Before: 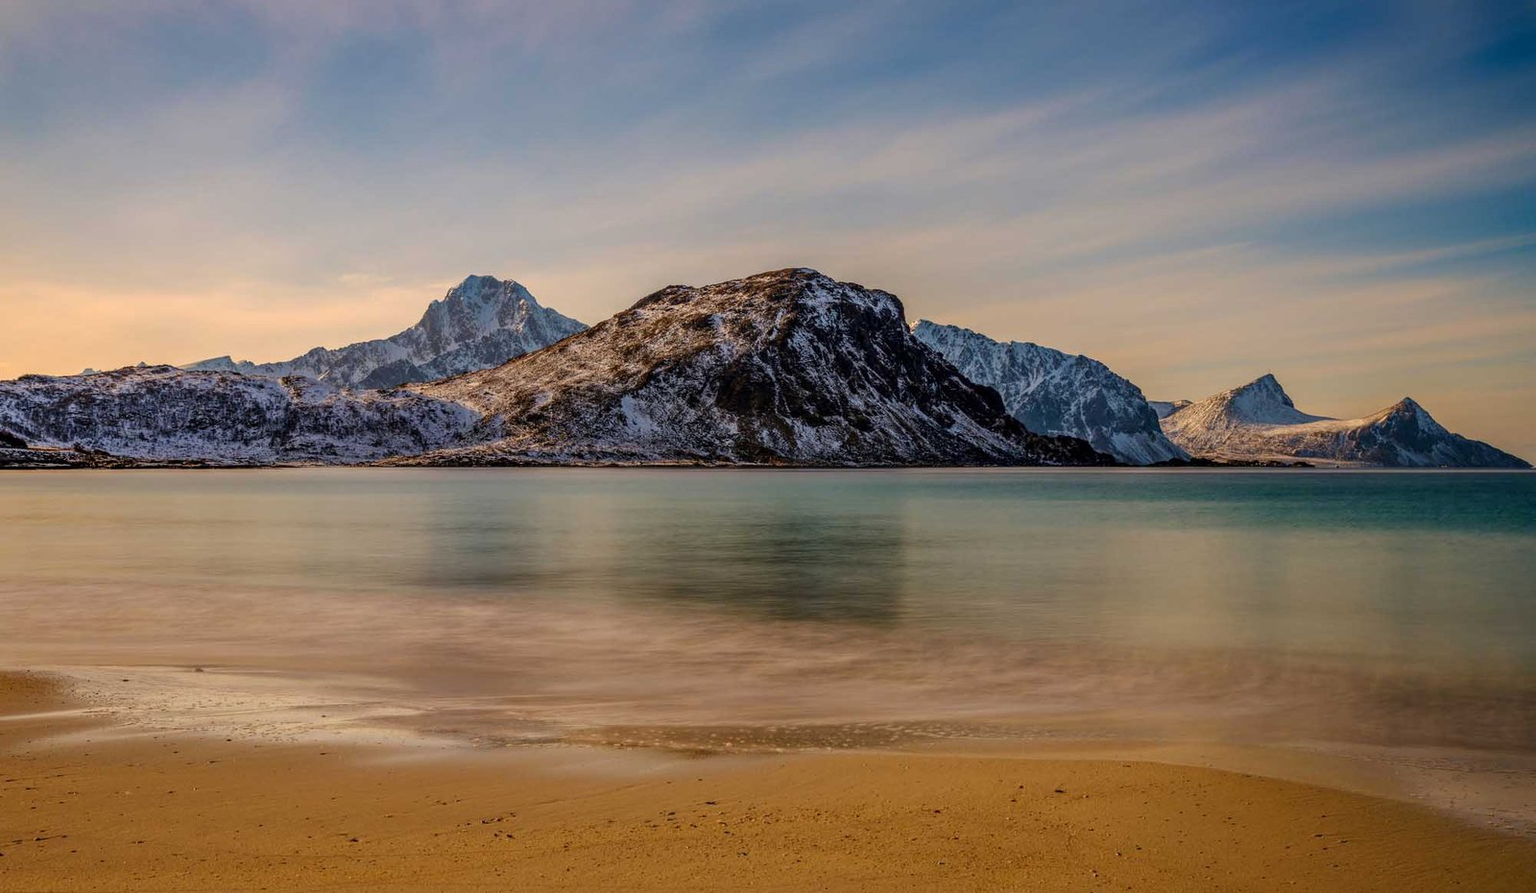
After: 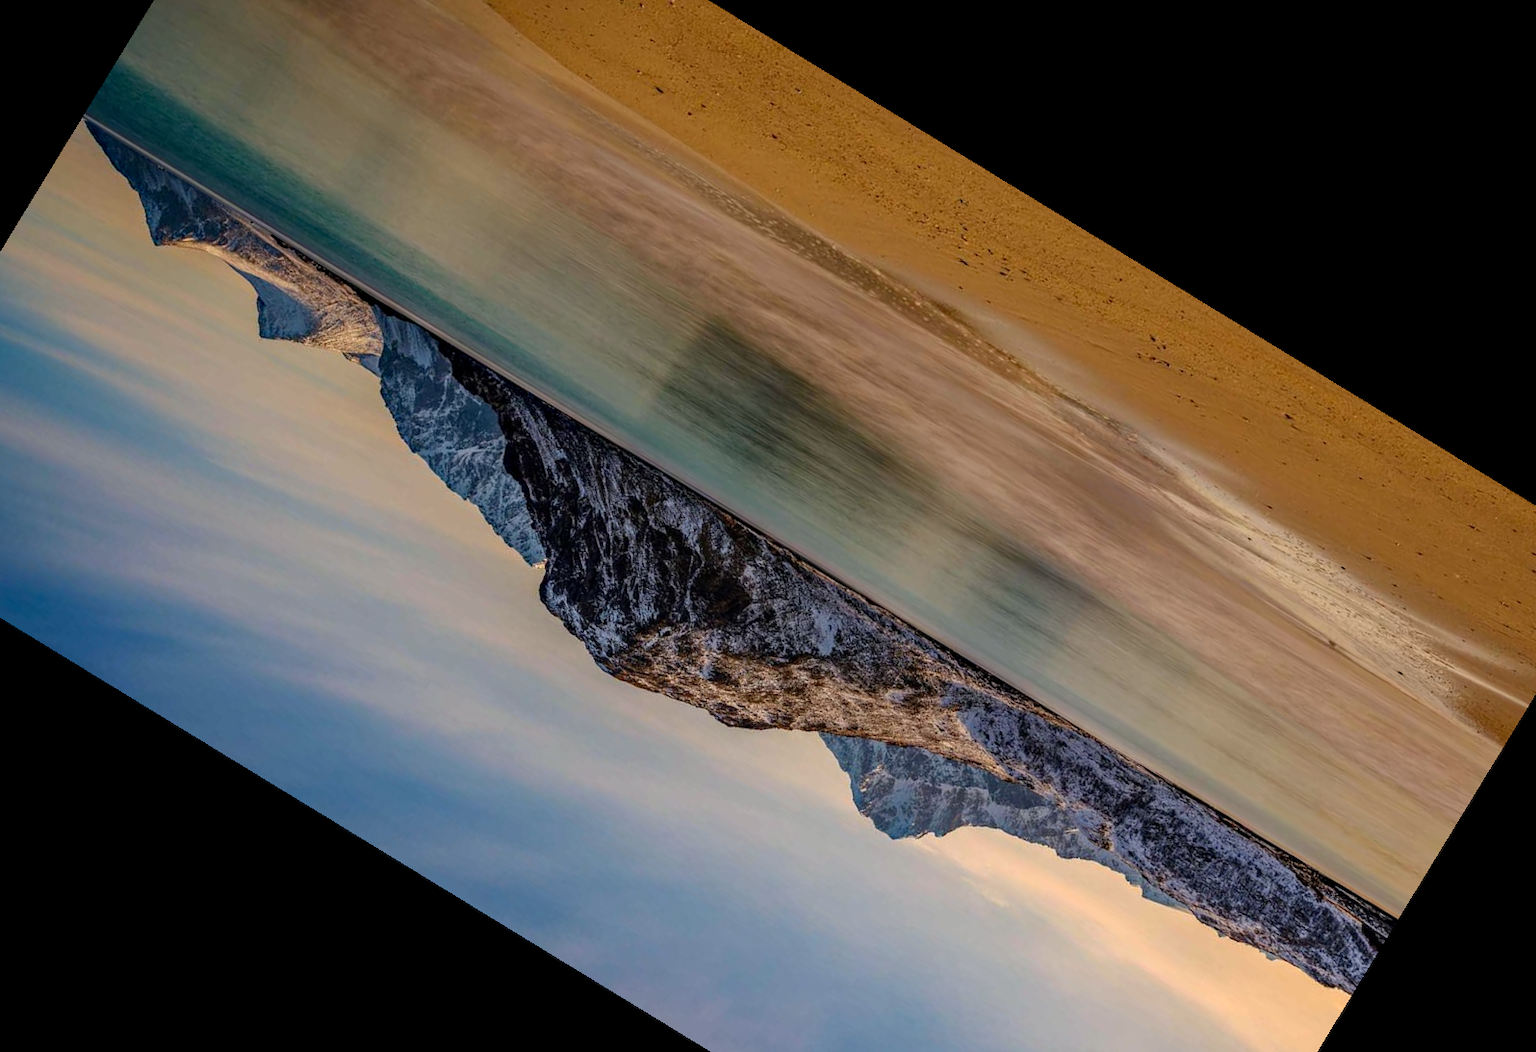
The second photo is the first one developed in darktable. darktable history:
haze removal: compatibility mode true
crop and rotate: angle 148.58°, left 9.111%, top 15.682%, right 4.578%, bottom 17.095%
